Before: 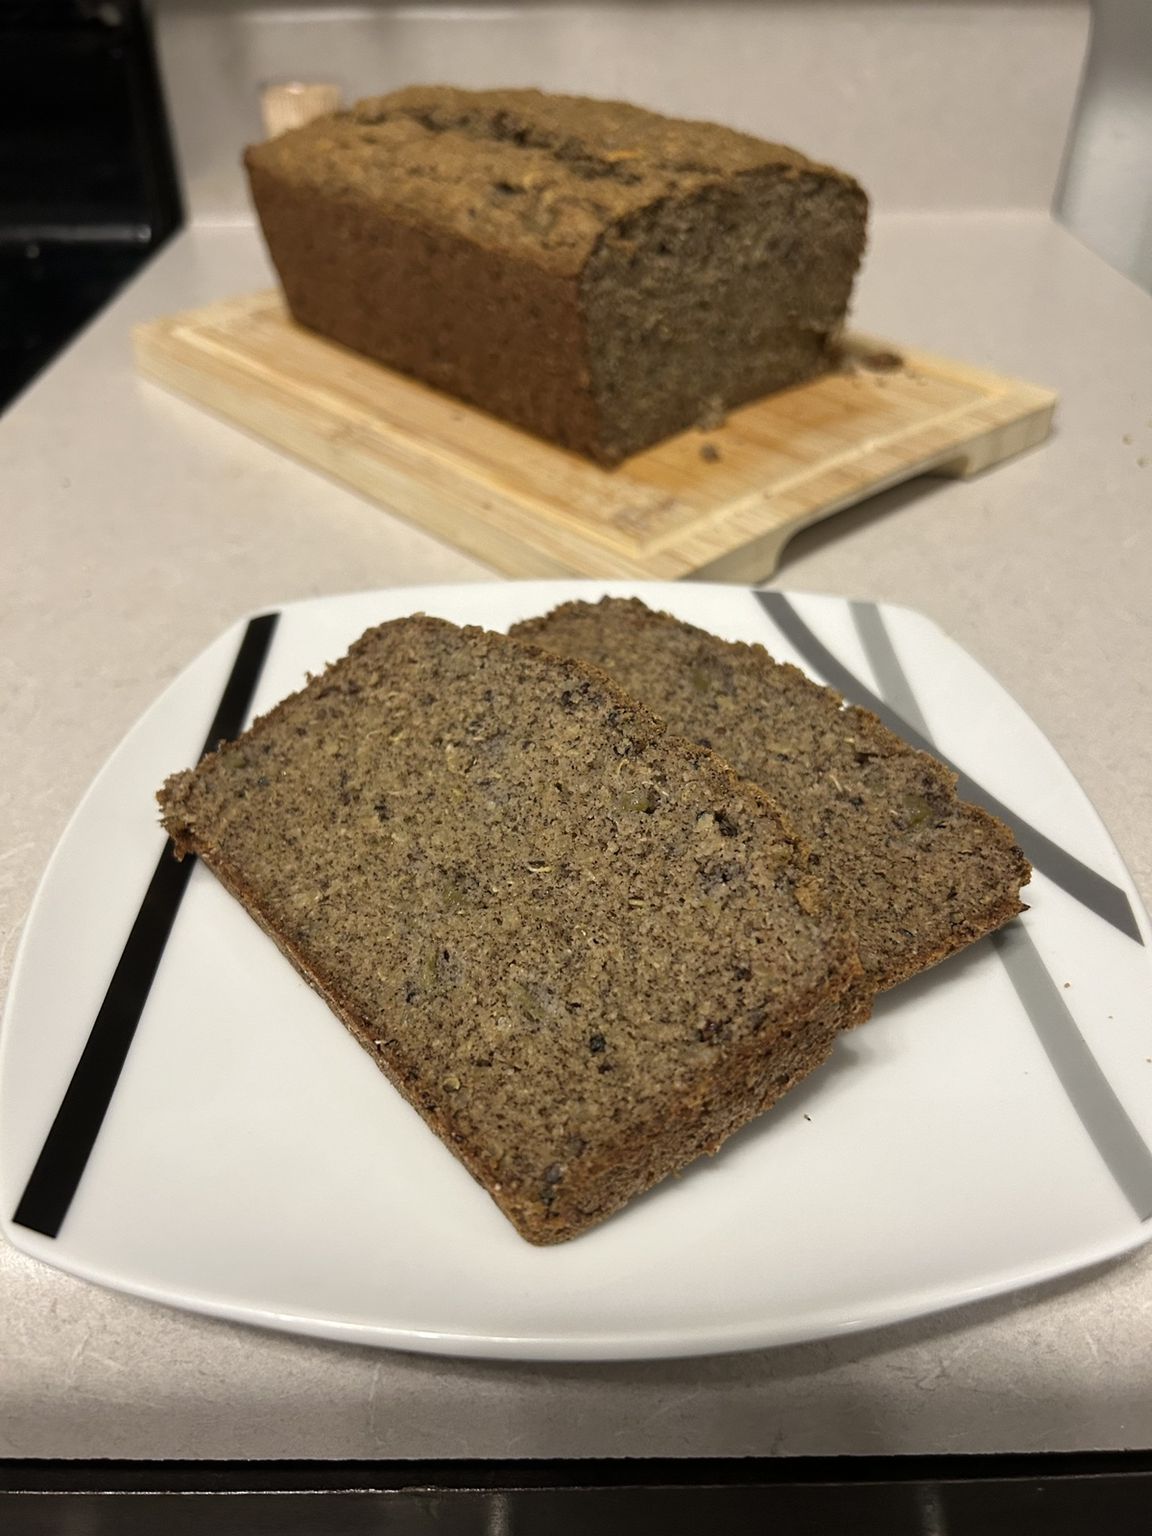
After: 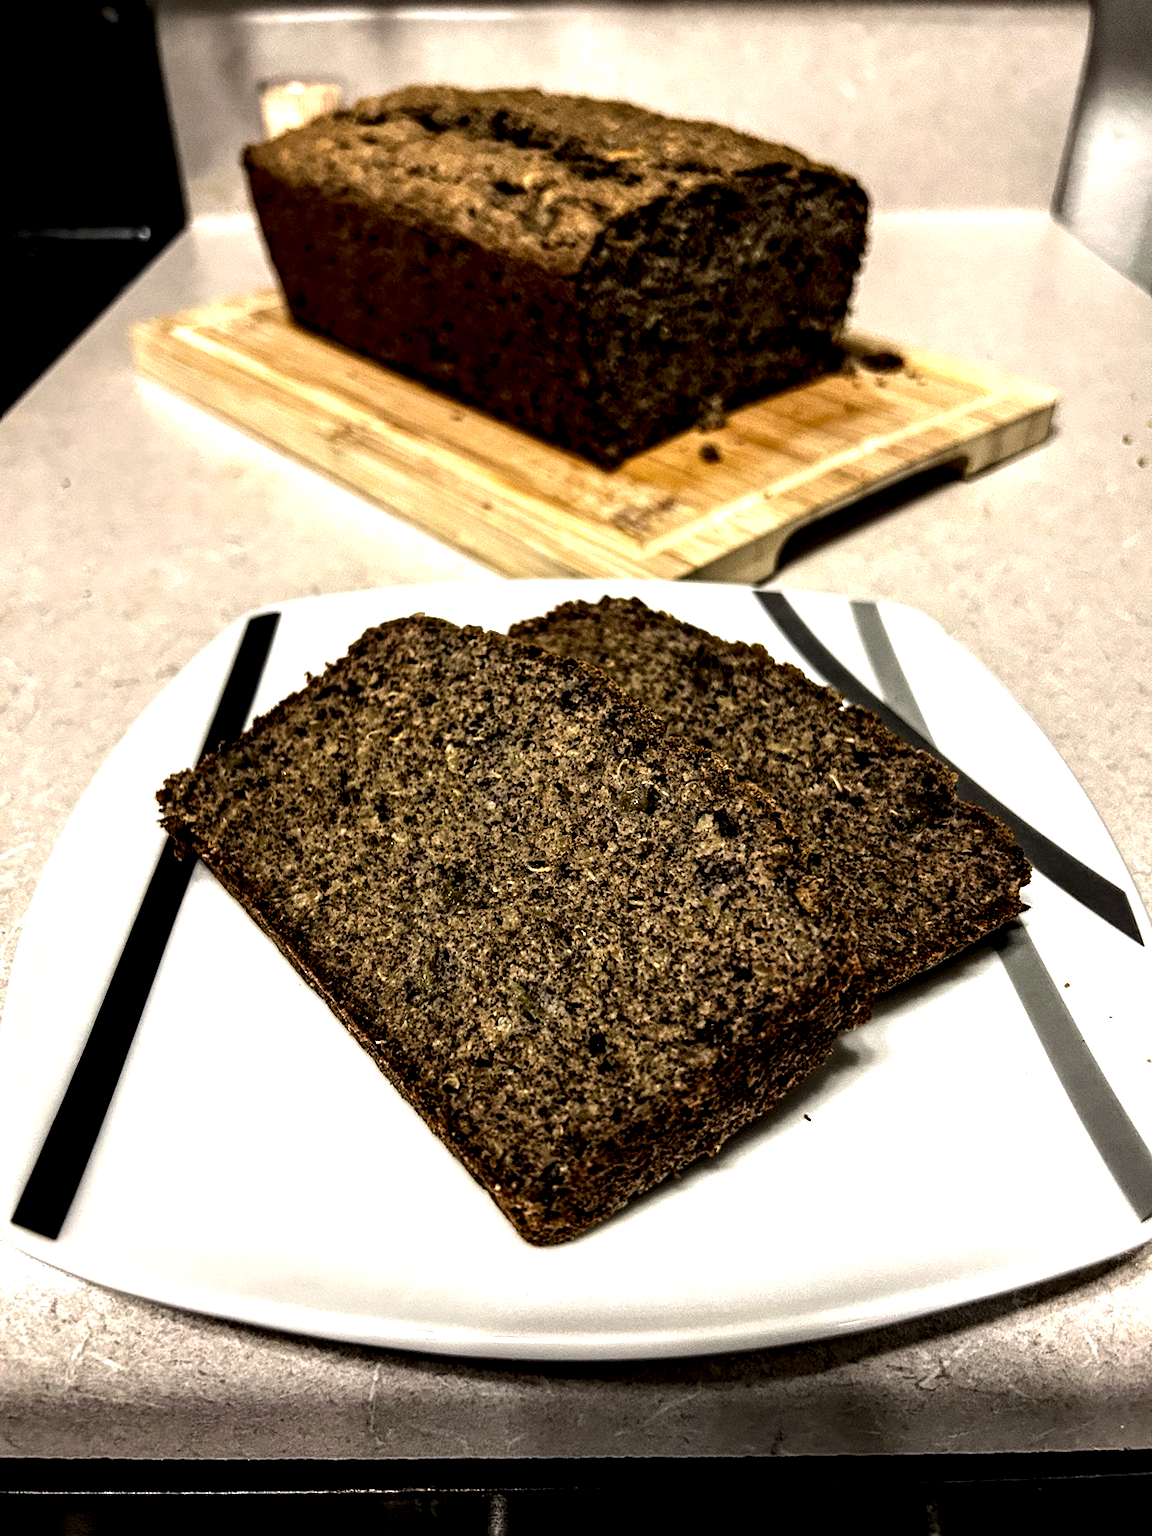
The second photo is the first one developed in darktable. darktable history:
local contrast: shadows 182%, detail 227%
tone equalizer: -8 EV -0.728 EV, -7 EV -0.671 EV, -6 EV -0.577 EV, -5 EV -0.378 EV, -3 EV 0.376 EV, -2 EV 0.6 EV, -1 EV 0.69 EV, +0 EV 0.73 EV, edges refinement/feathering 500, mask exposure compensation -1.57 EV, preserve details no
base curve: curves: ch0 [(0, 0) (0.303, 0.277) (1, 1)], preserve colors none
haze removal: compatibility mode true
